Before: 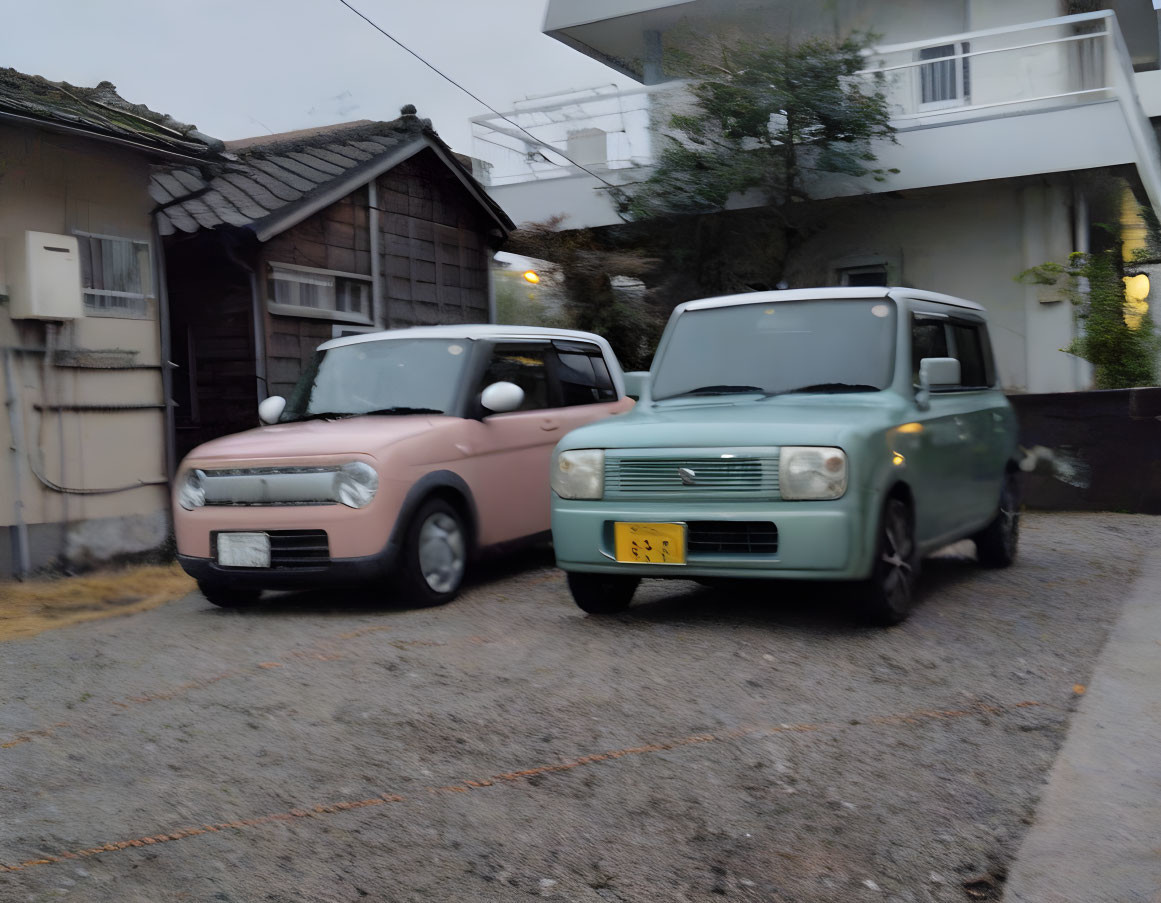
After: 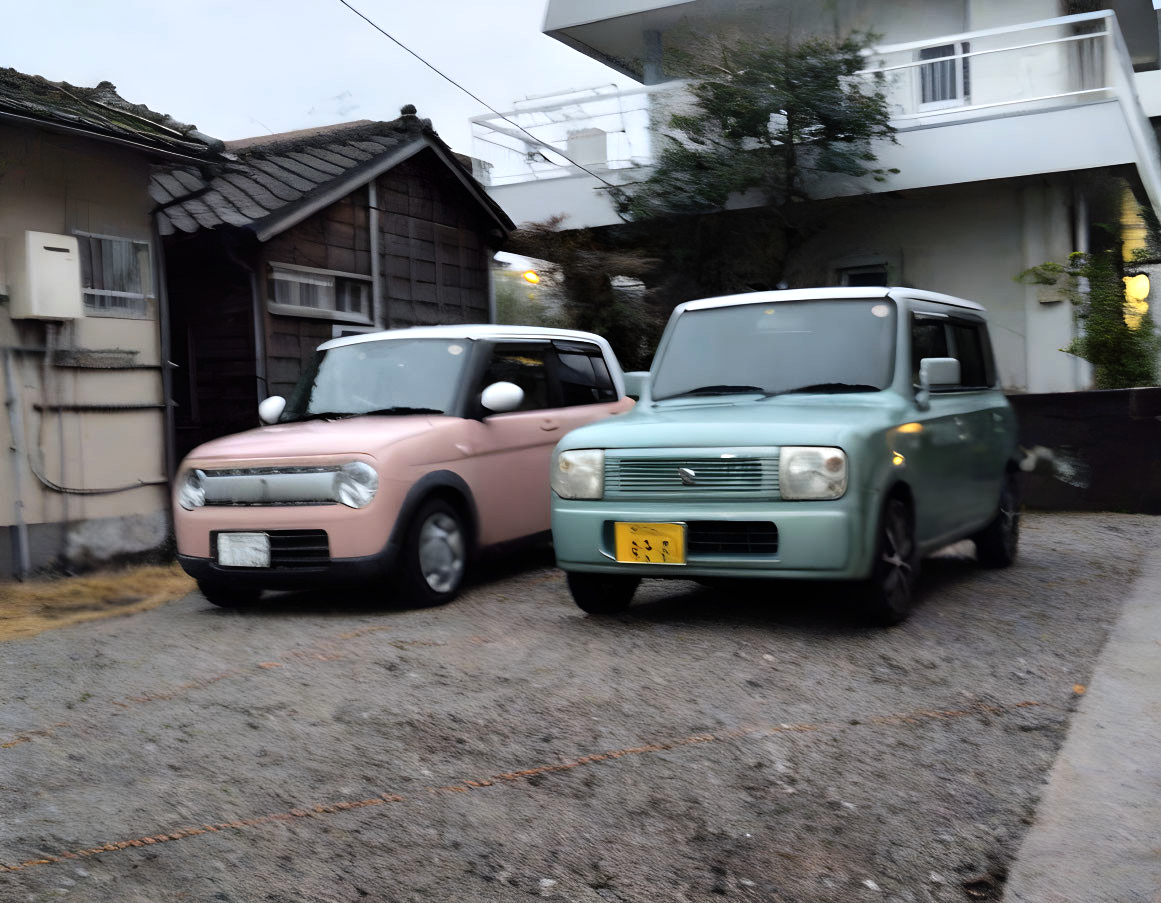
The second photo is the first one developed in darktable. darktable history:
tone equalizer: -8 EV -0.762 EV, -7 EV -0.725 EV, -6 EV -0.624 EV, -5 EV -0.4 EV, -3 EV 0.381 EV, -2 EV 0.6 EV, -1 EV 0.679 EV, +0 EV 0.731 EV, edges refinement/feathering 500, mask exposure compensation -1.57 EV, preserve details no
